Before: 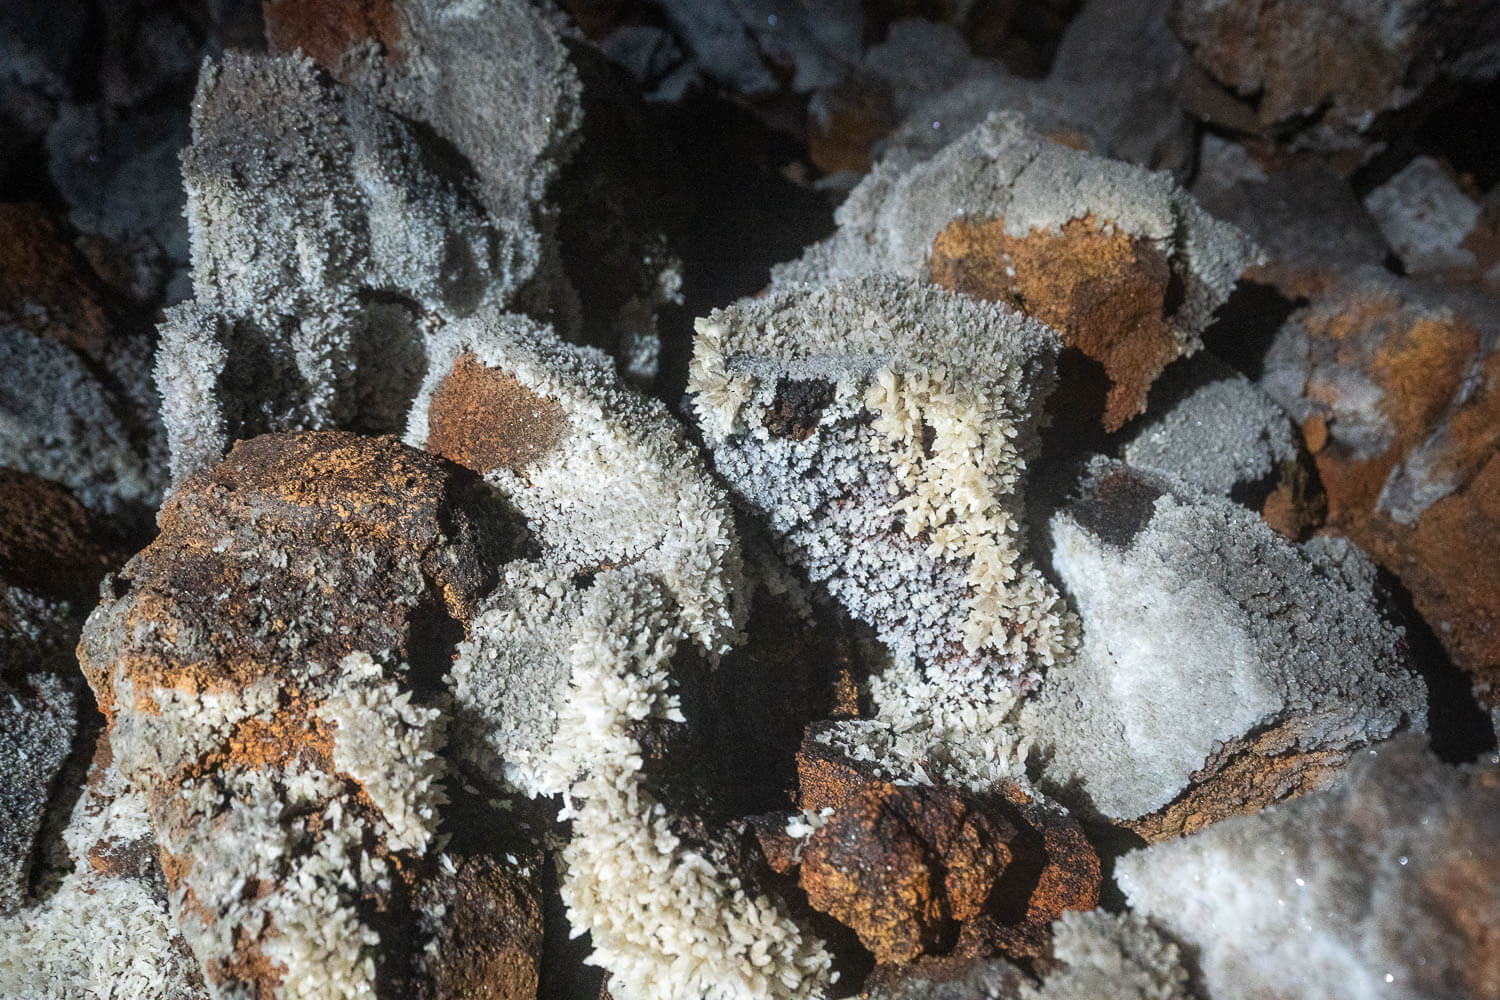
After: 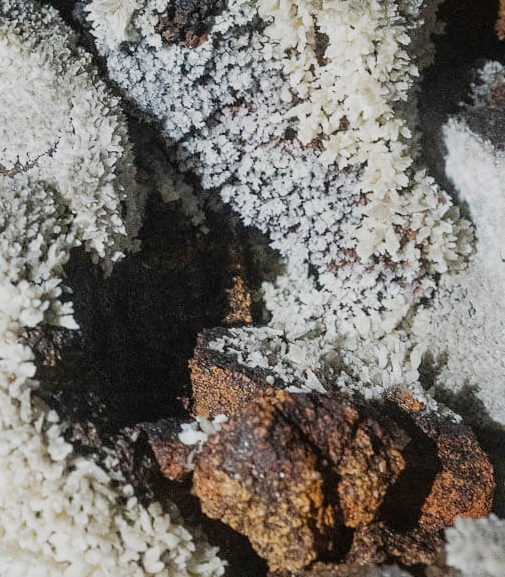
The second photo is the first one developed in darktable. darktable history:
filmic rgb: black relative exposure -14.2 EV, white relative exposure 3.38 EV, hardness 7.93, contrast 0.996, add noise in highlights 0, preserve chrominance no, color science v3 (2019), use custom middle-gray values true, contrast in highlights soft
tone curve: curves: ch0 [(0, 0) (0.07, 0.052) (0.23, 0.254) (0.486, 0.53) (0.822, 0.825) (0.994, 0.955)]; ch1 [(0, 0) (0.226, 0.261) (0.379, 0.442) (0.469, 0.472) (0.495, 0.495) (0.514, 0.504) (0.561, 0.568) (0.59, 0.612) (1, 1)]; ch2 [(0, 0) (0.269, 0.299) (0.459, 0.441) (0.498, 0.499) (0.523, 0.52) (0.551, 0.576) (0.629, 0.643) (0.659, 0.681) (0.718, 0.764) (1, 1)], preserve colors none
crop: left 40.488%, top 39.356%, right 25.819%, bottom 2.873%
